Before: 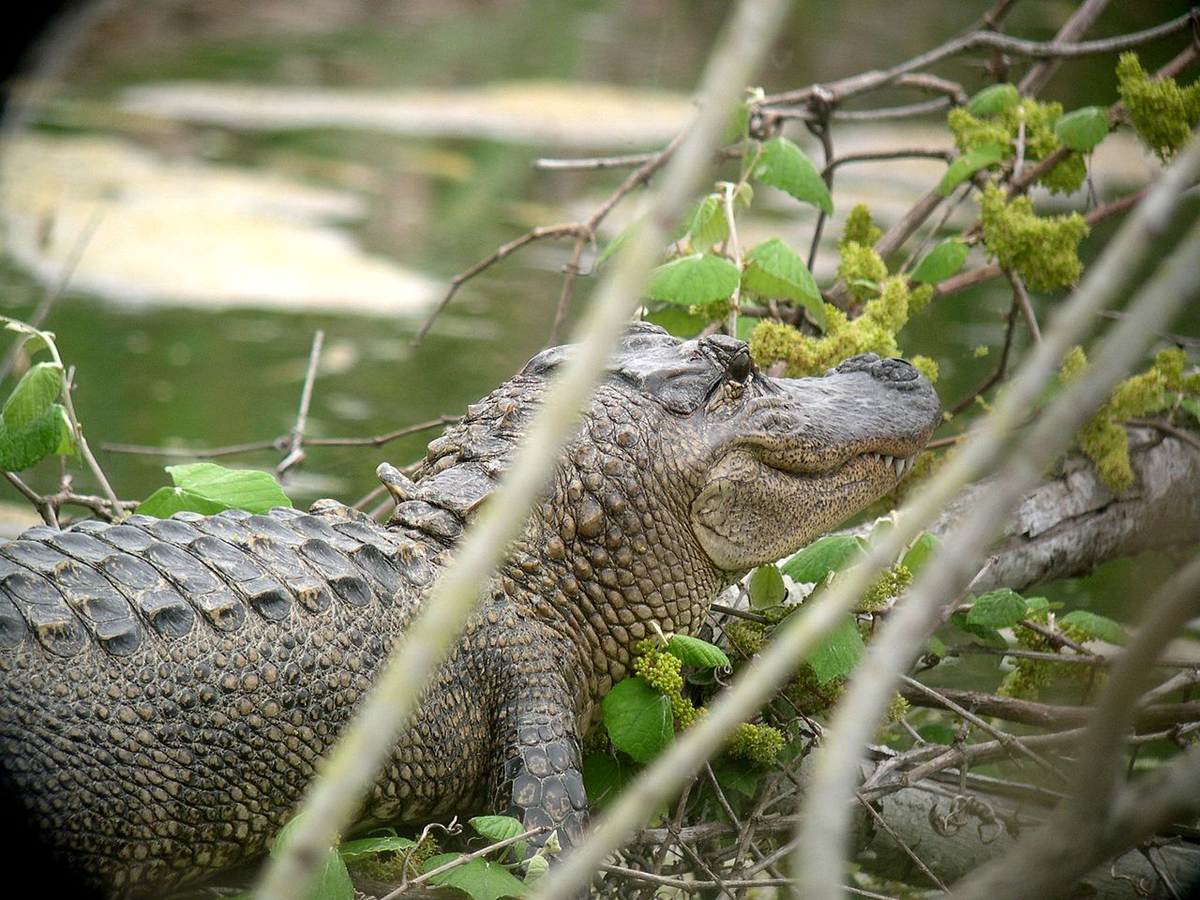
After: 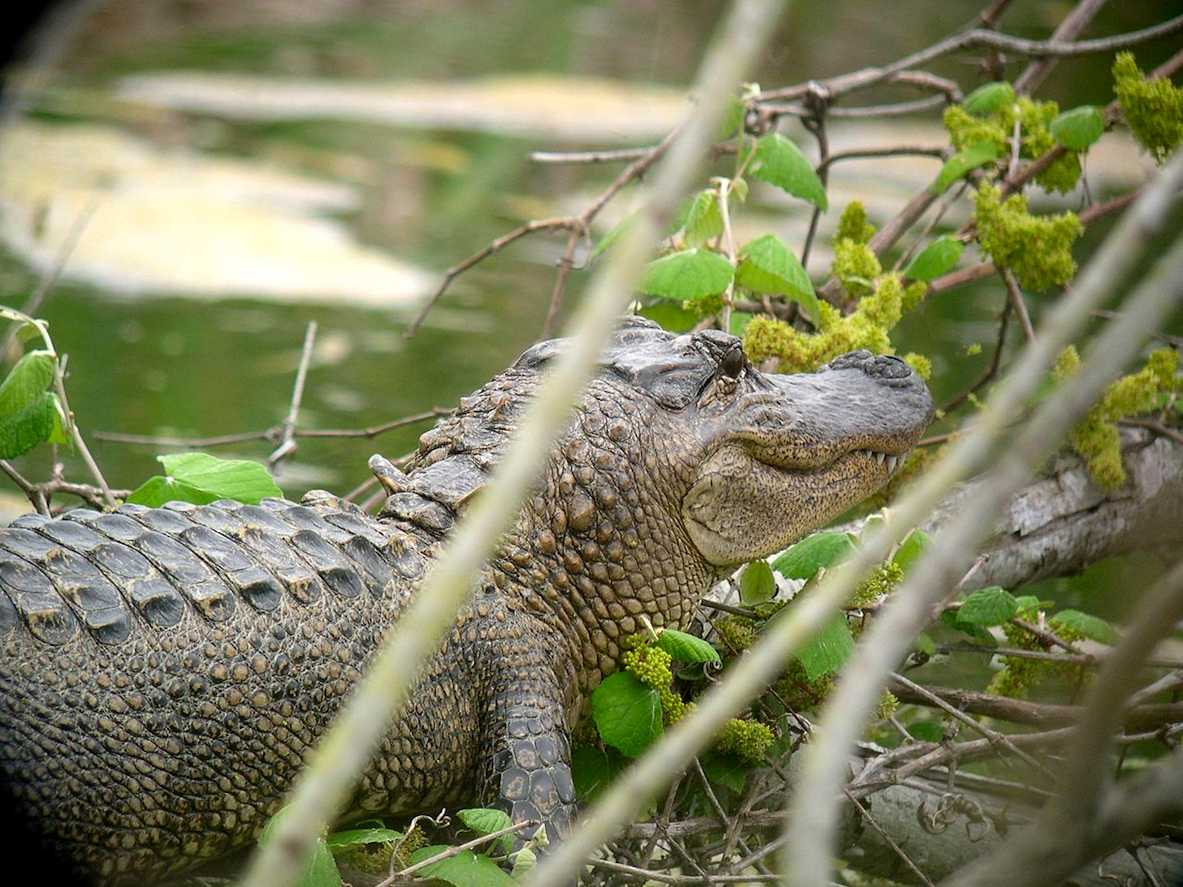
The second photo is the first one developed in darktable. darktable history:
crop and rotate: angle -0.613°
contrast brightness saturation: saturation 0.185
